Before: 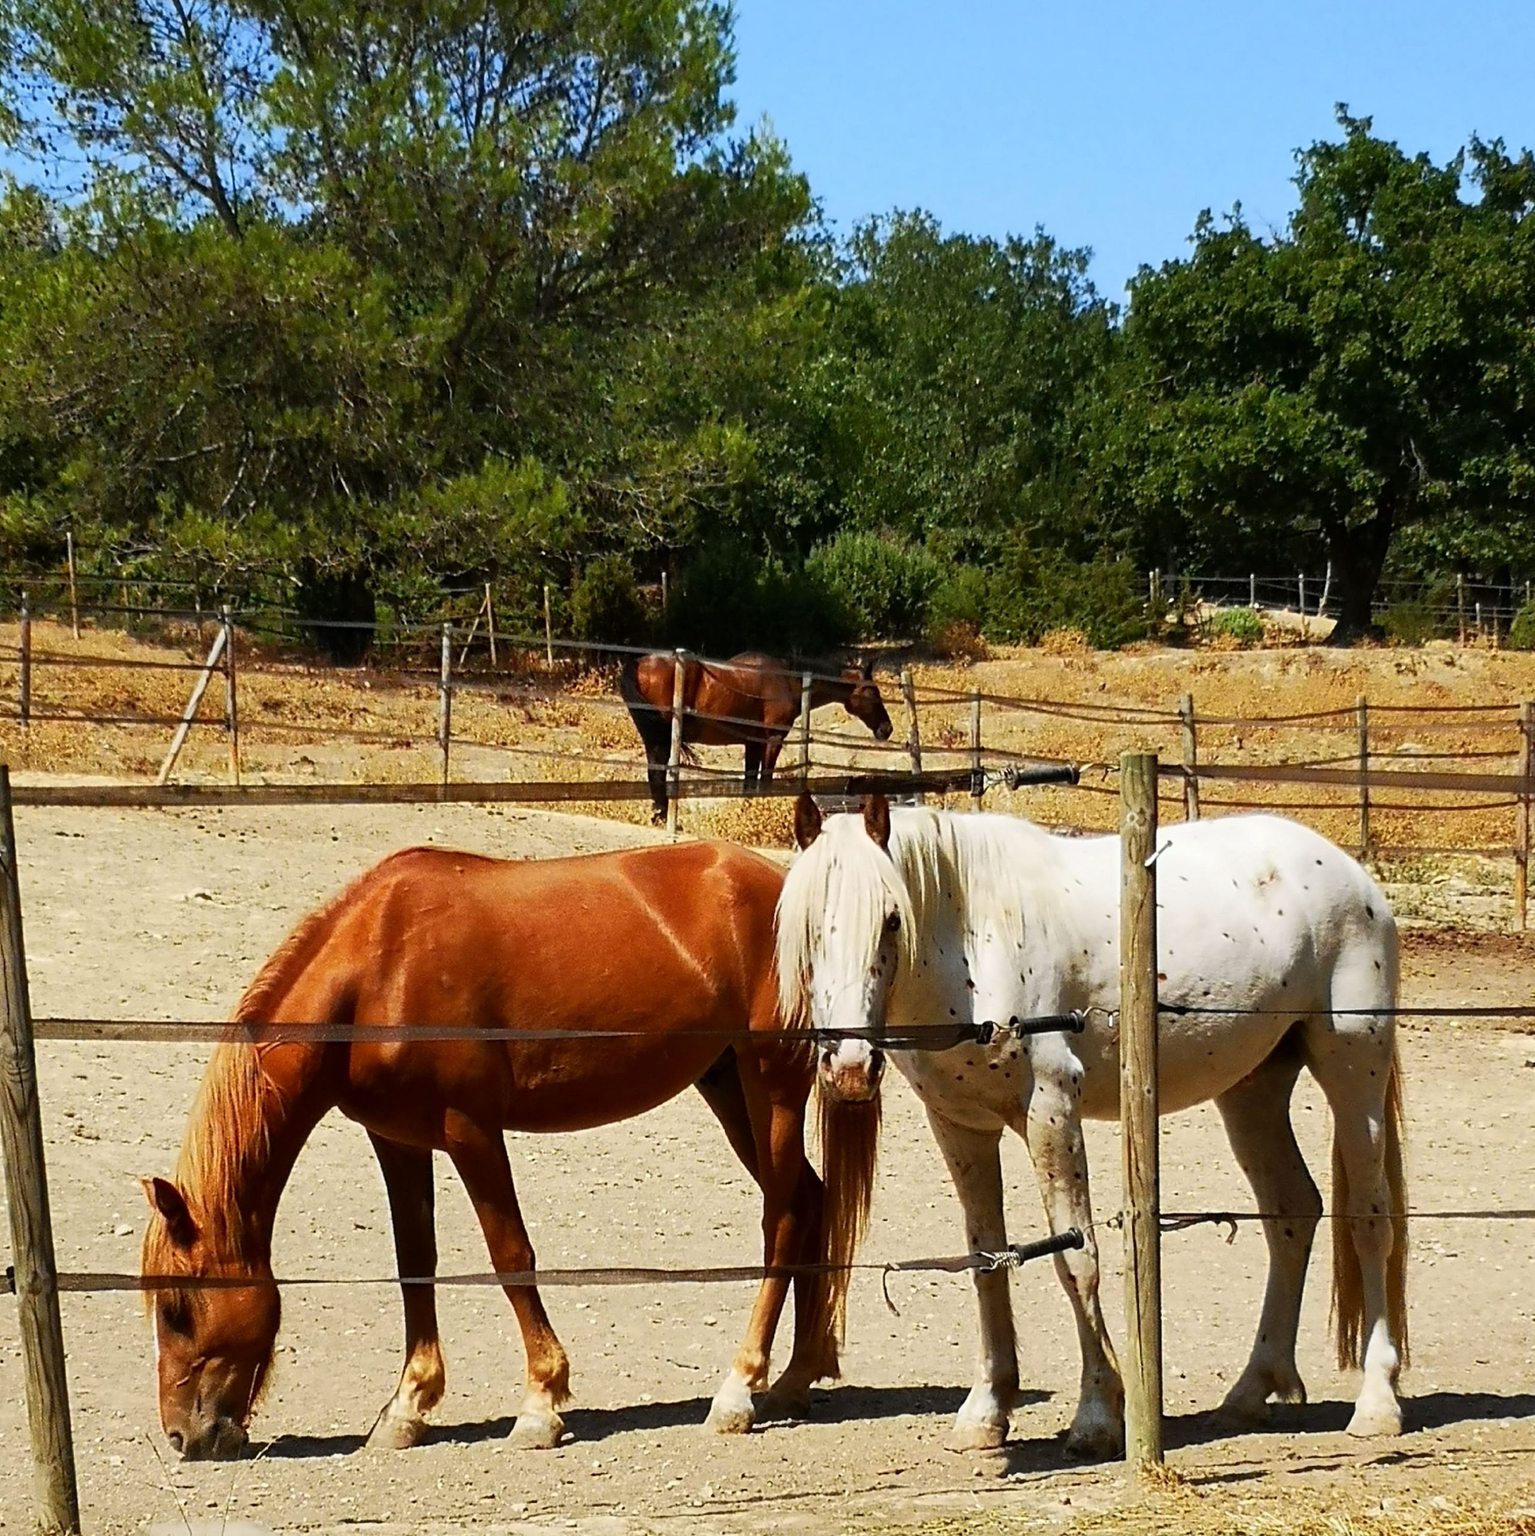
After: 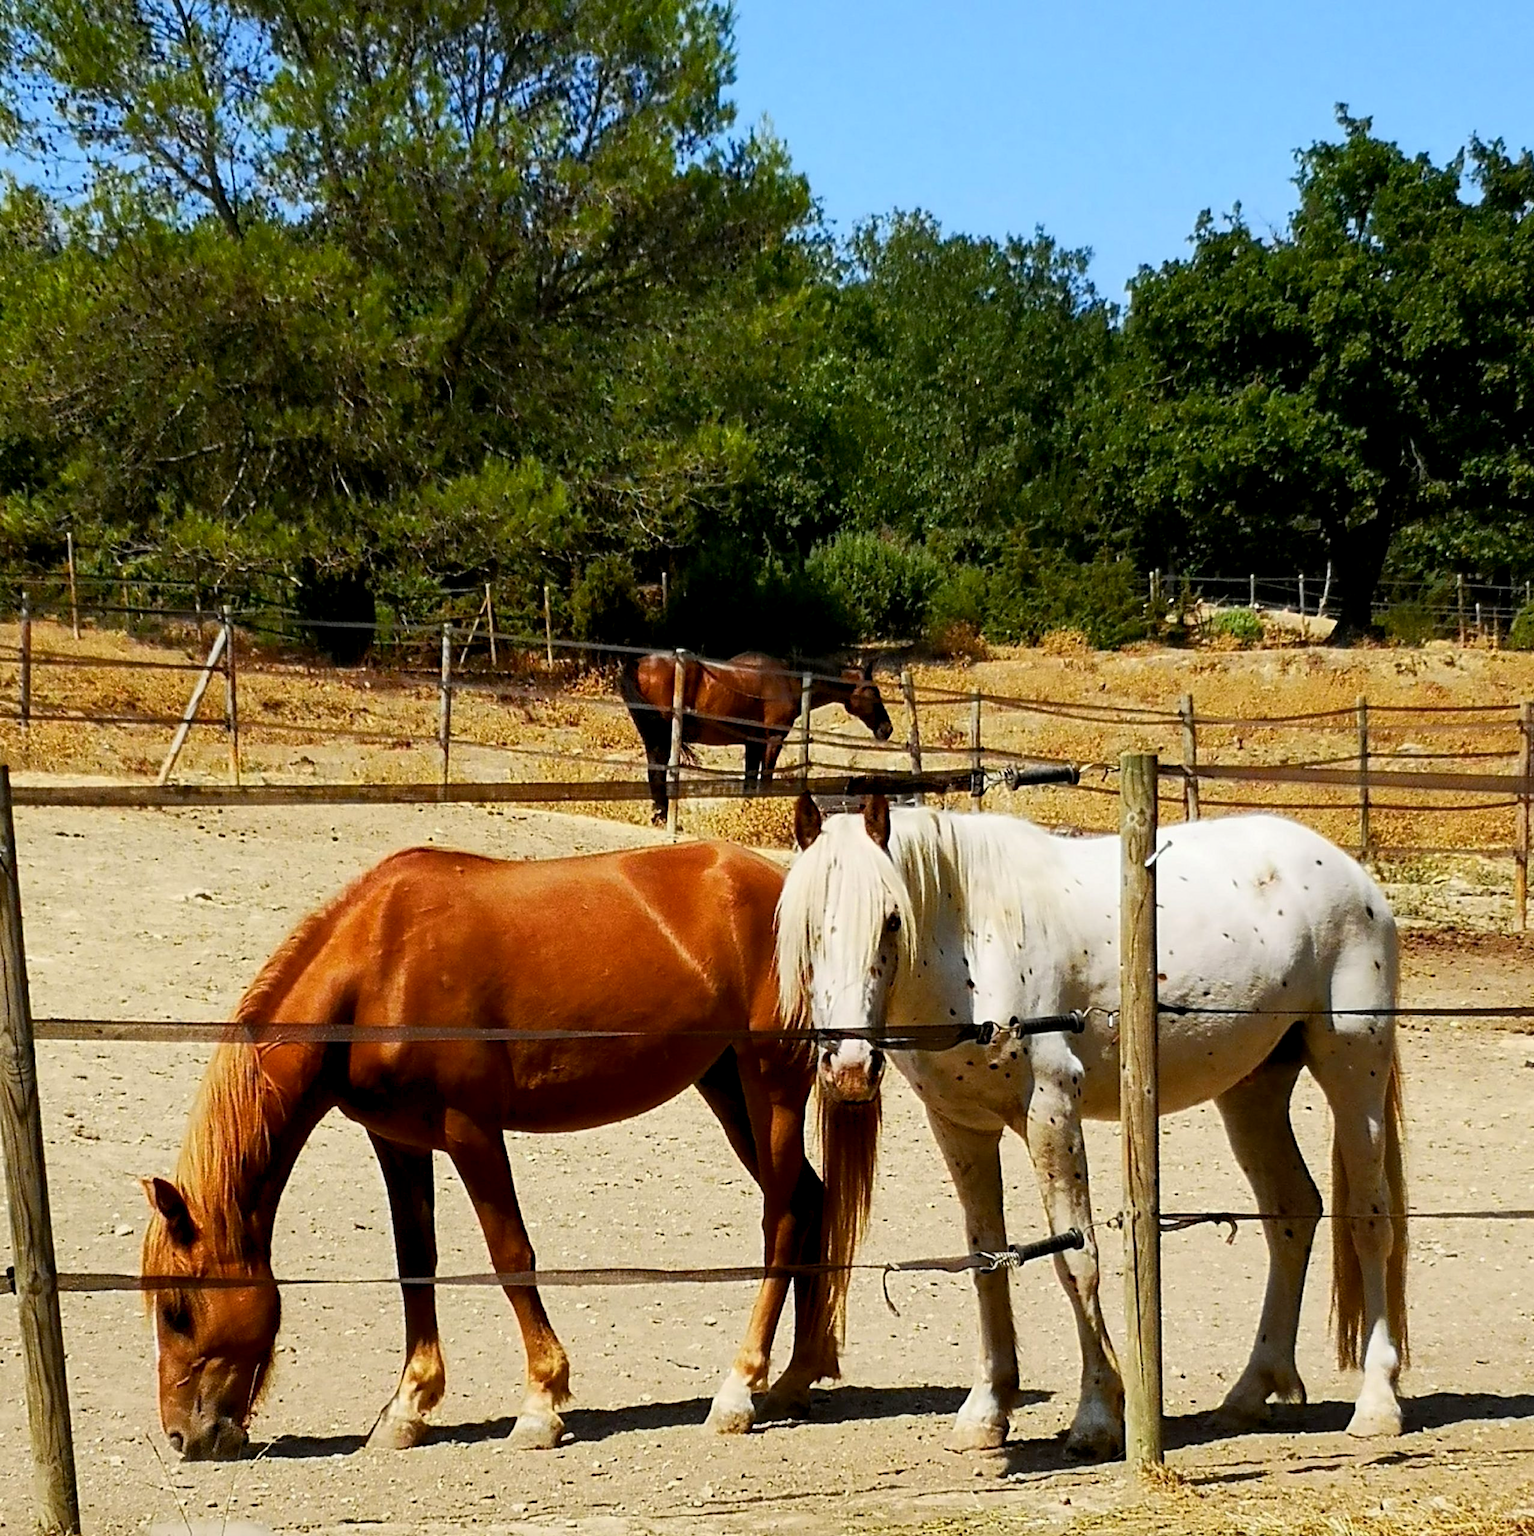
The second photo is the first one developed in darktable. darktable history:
color balance rgb: global offset › luminance -0.434%, perceptual saturation grading › global saturation 5.234%, global vibrance 9.413%
